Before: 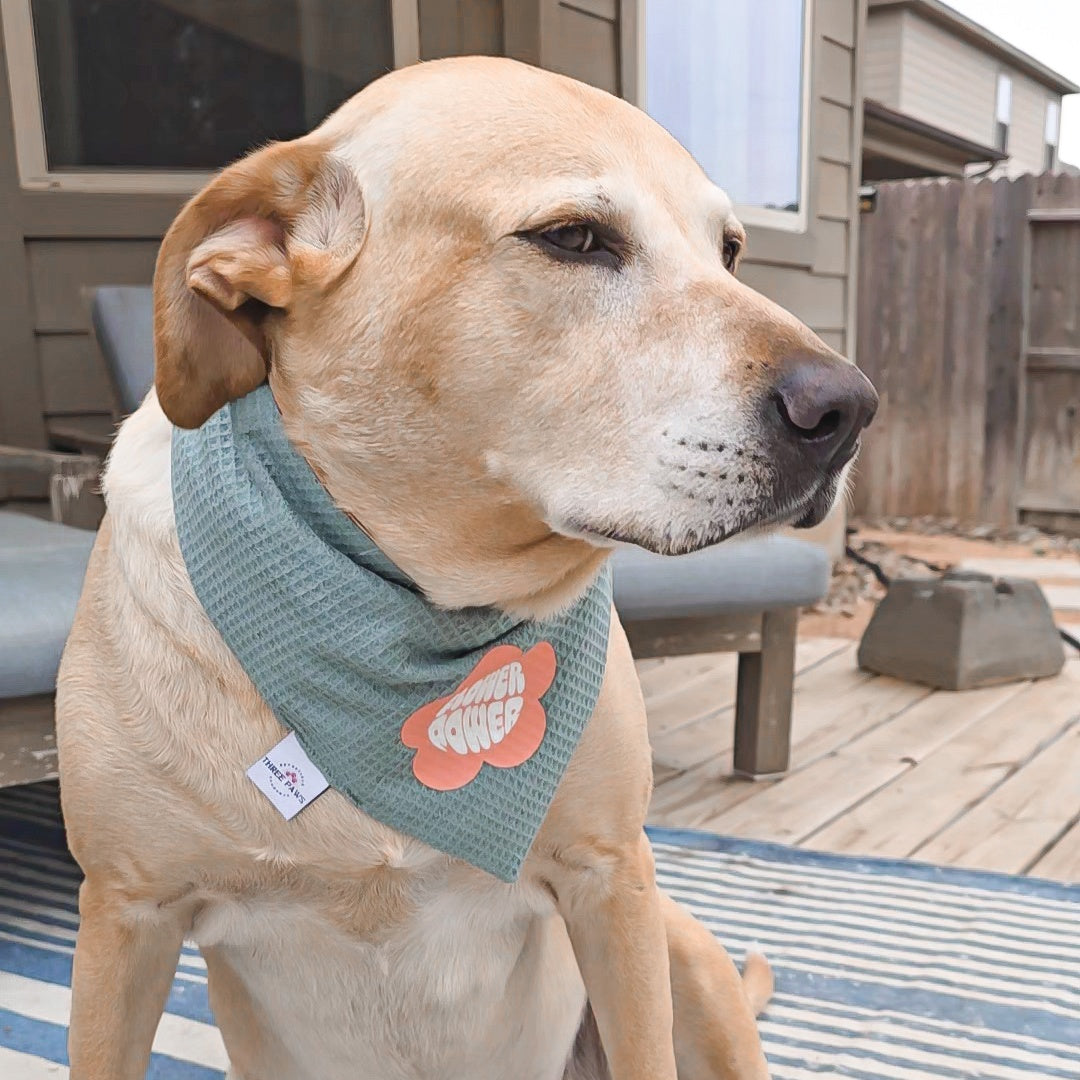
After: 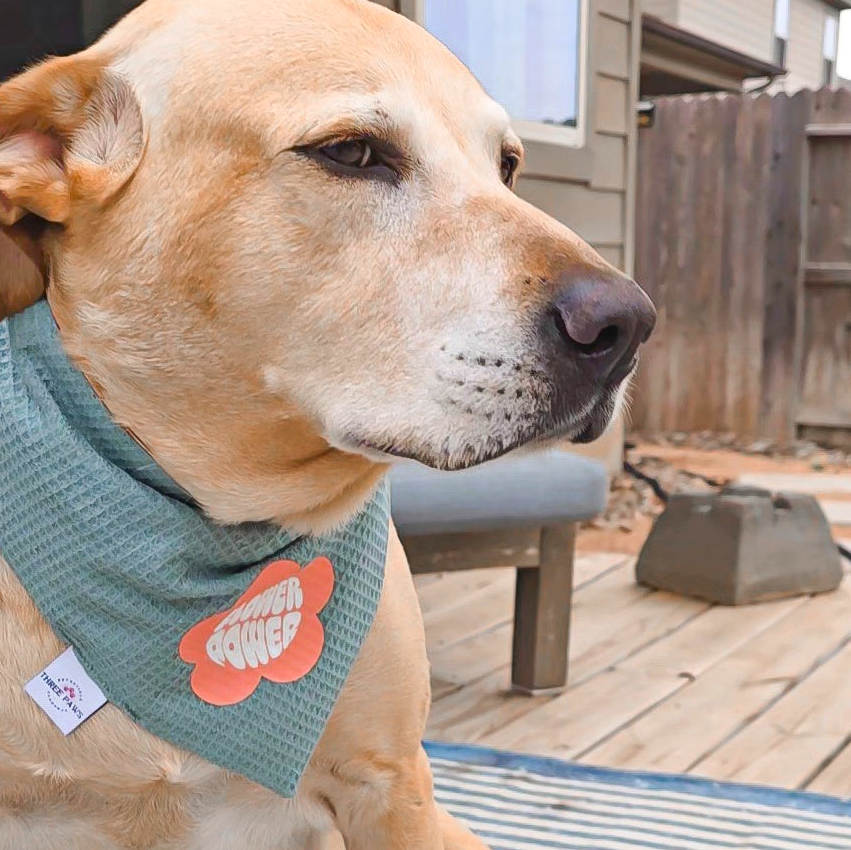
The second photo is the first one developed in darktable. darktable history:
crop and rotate: left 20.74%, top 7.912%, right 0.375%, bottom 13.378%
contrast brightness saturation: brightness -0.02, saturation 0.35
